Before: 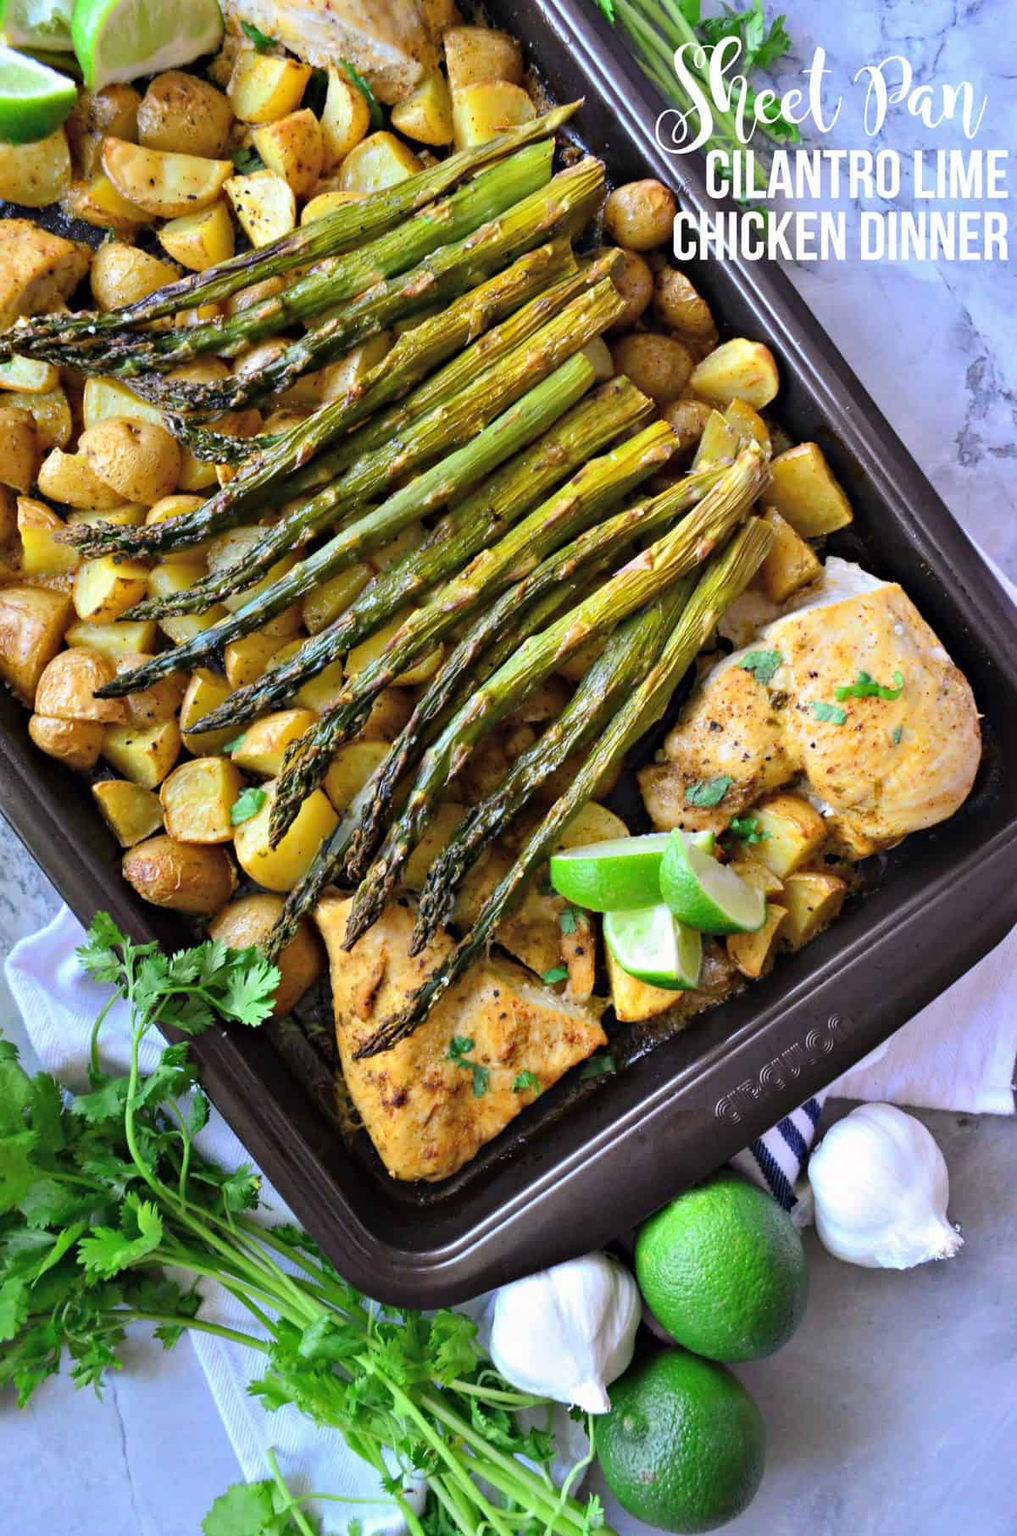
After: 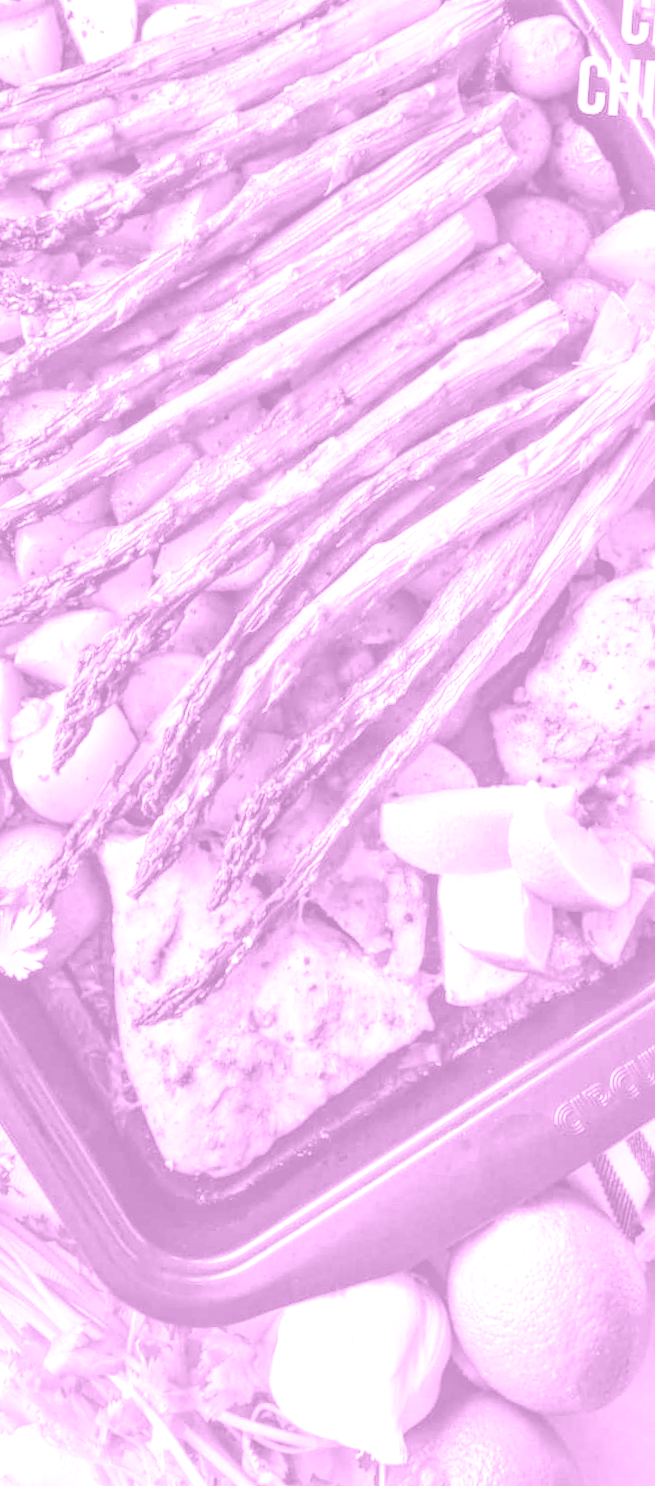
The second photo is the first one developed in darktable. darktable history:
local contrast: highlights 60%, shadows 60%, detail 160%
crop and rotate: angle 0.02°, left 24.353%, top 13.219%, right 26.156%, bottom 8.224%
colorize: hue 331.2°, saturation 69%, source mix 30.28%, lightness 69.02%, version 1
rotate and perspective: rotation 4.1°, automatic cropping off
exposure: exposure 1.061 EV, compensate highlight preservation false
color balance: mode lift, gamma, gain (sRGB), lift [0.997, 0.979, 1.021, 1.011], gamma [1, 1.084, 0.916, 0.998], gain [1, 0.87, 1.13, 1.101], contrast 4.55%, contrast fulcrum 38.24%, output saturation 104.09%
